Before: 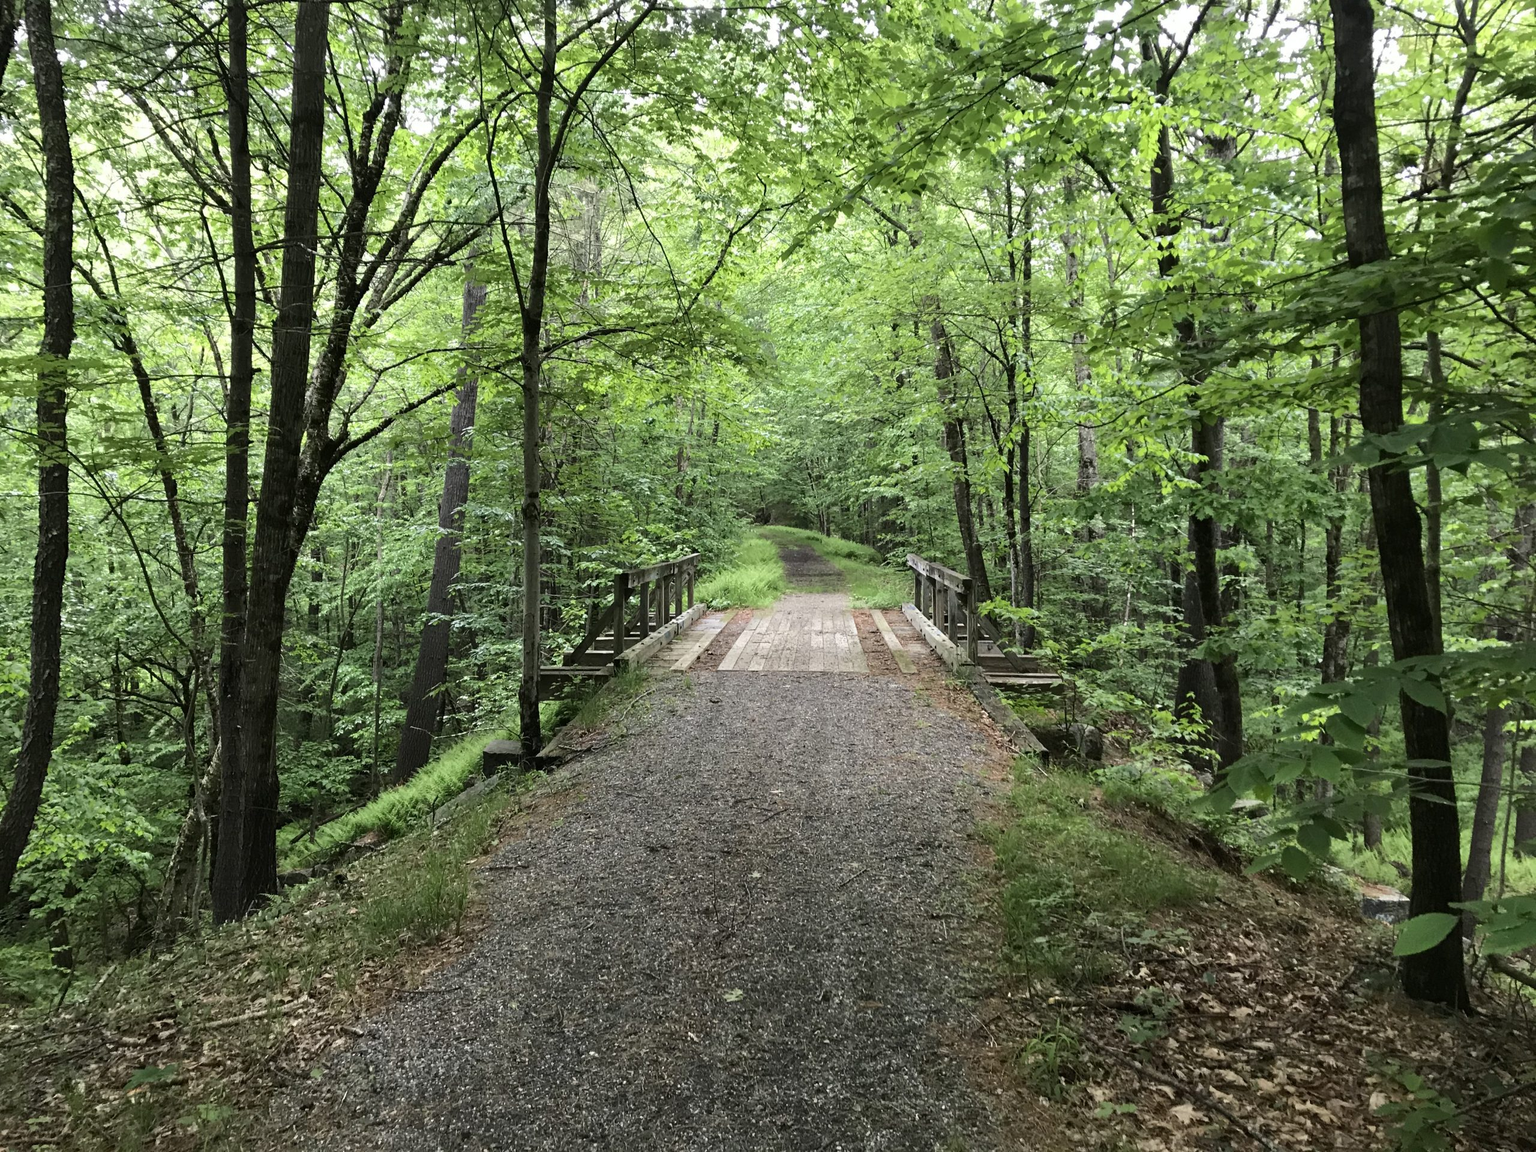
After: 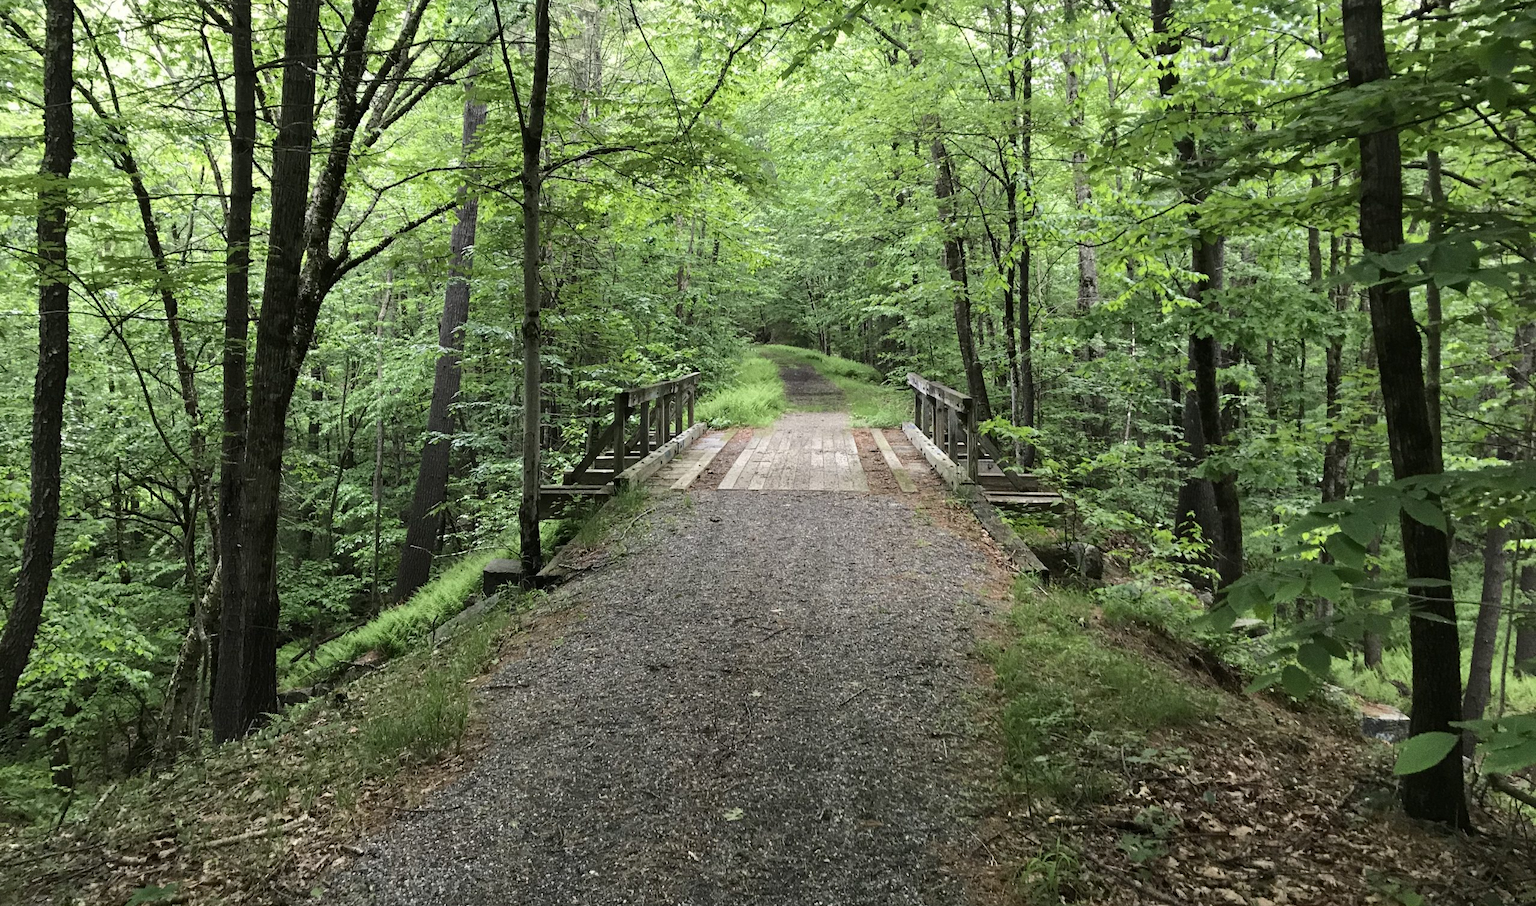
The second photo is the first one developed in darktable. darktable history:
grain: coarseness 0.09 ISO
shadows and highlights: shadows 4.1, highlights -17.6, soften with gaussian
crop and rotate: top 15.774%, bottom 5.506%
